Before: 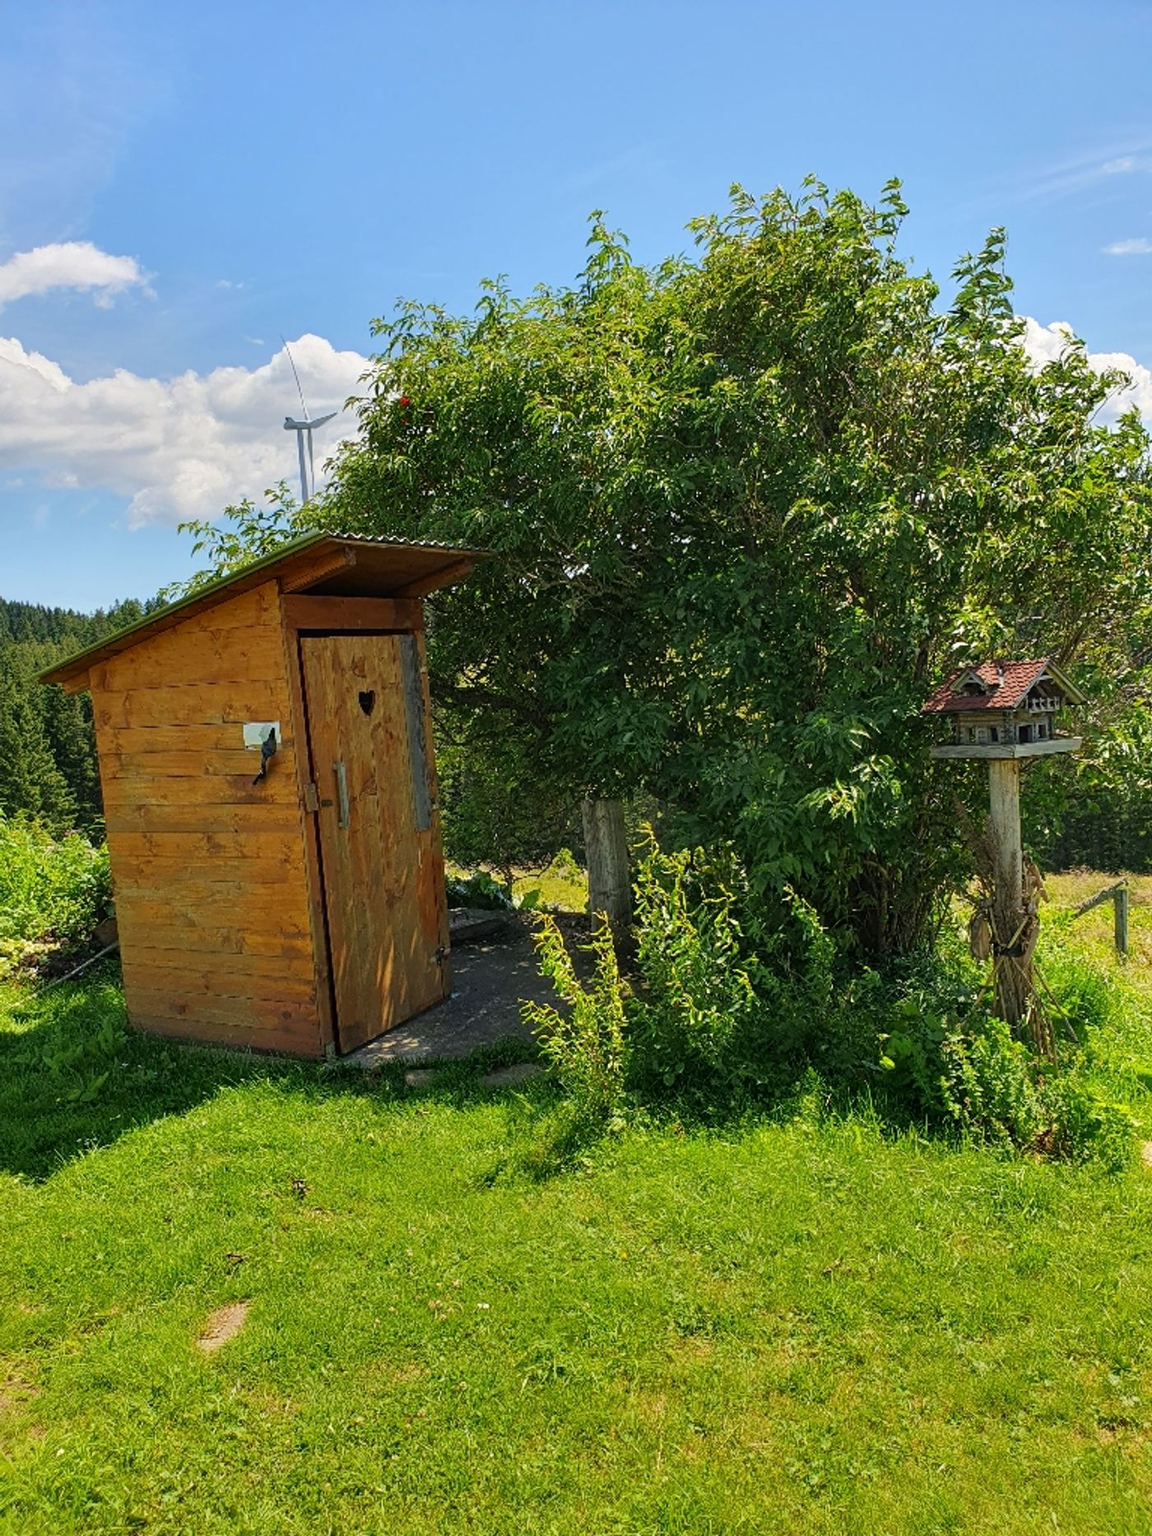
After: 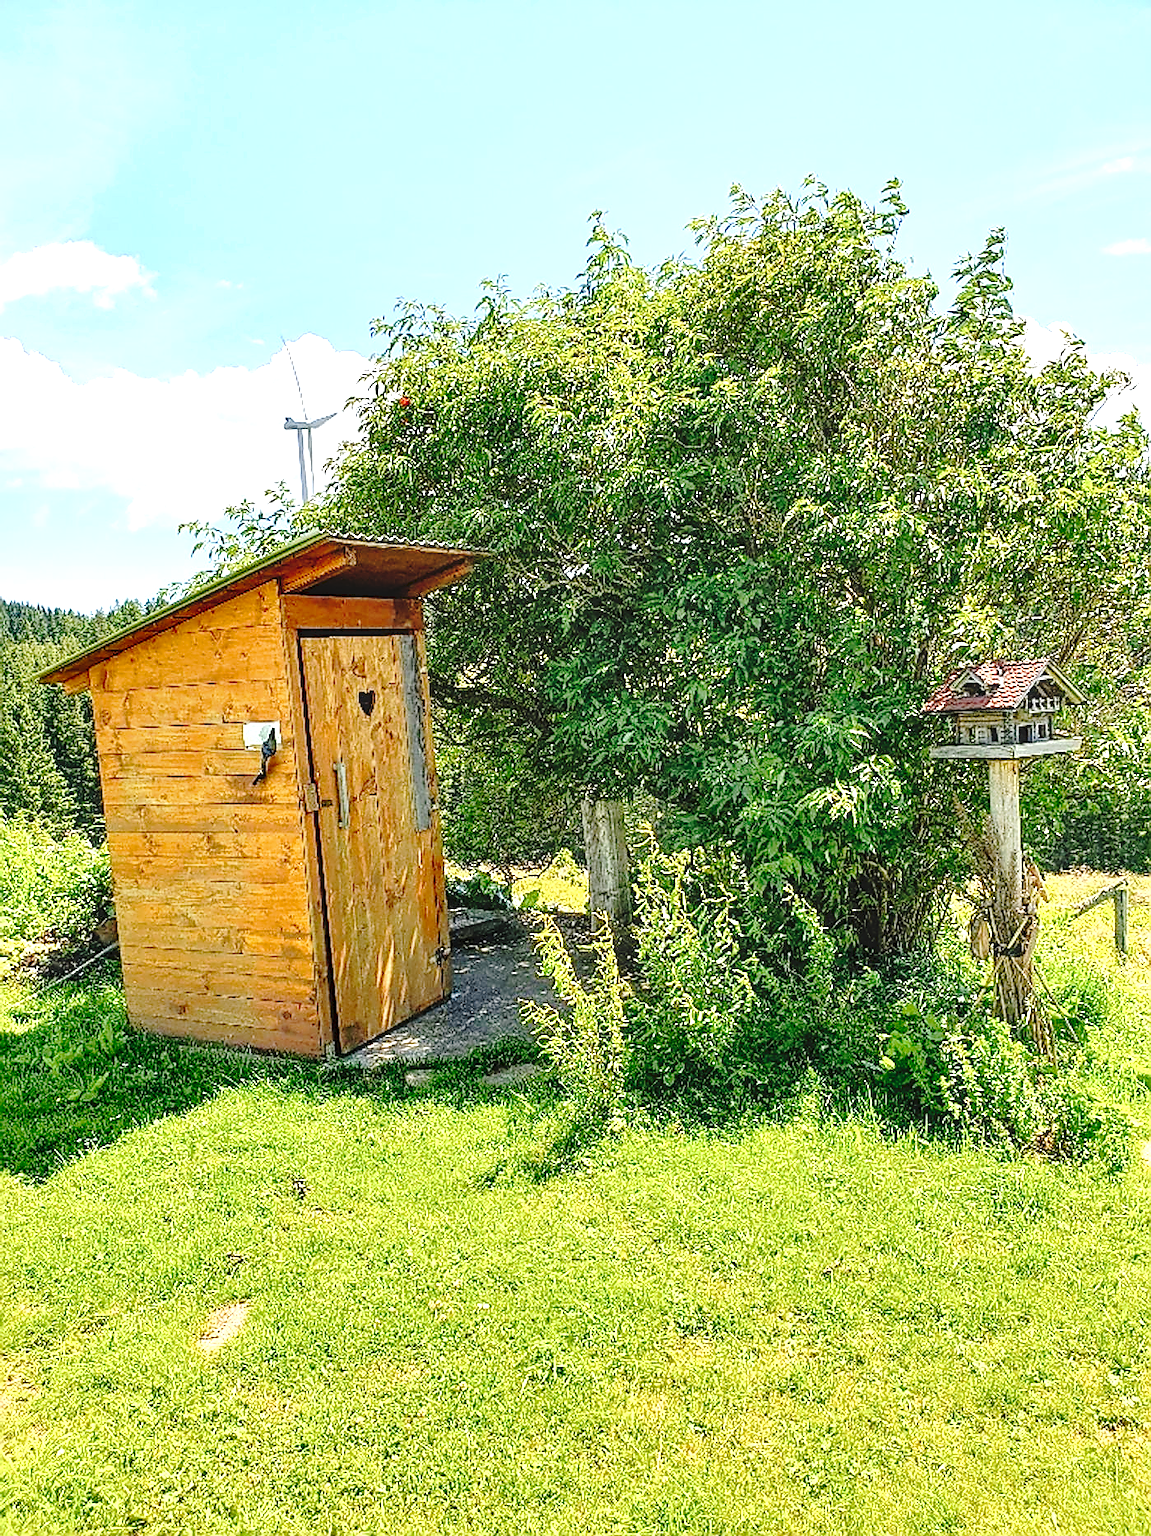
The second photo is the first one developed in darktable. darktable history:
shadows and highlights: shadows 75, highlights -25, soften with gaussian
rotate and perspective: automatic cropping off
exposure: black level correction 0, exposure 1.3 EV, compensate exposure bias true, compensate highlight preservation false
sharpen: radius 1.4, amount 1.25, threshold 0.7
local contrast: on, module defaults
tone curve: curves: ch0 [(0, 0) (0.003, 0.051) (0.011, 0.052) (0.025, 0.055) (0.044, 0.062) (0.069, 0.068) (0.1, 0.077) (0.136, 0.098) (0.177, 0.145) (0.224, 0.223) (0.277, 0.314) (0.335, 0.43) (0.399, 0.518) (0.468, 0.591) (0.543, 0.656) (0.623, 0.726) (0.709, 0.809) (0.801, 0.857) (0.898, 0.918) (1, 1)], preserve colors none
